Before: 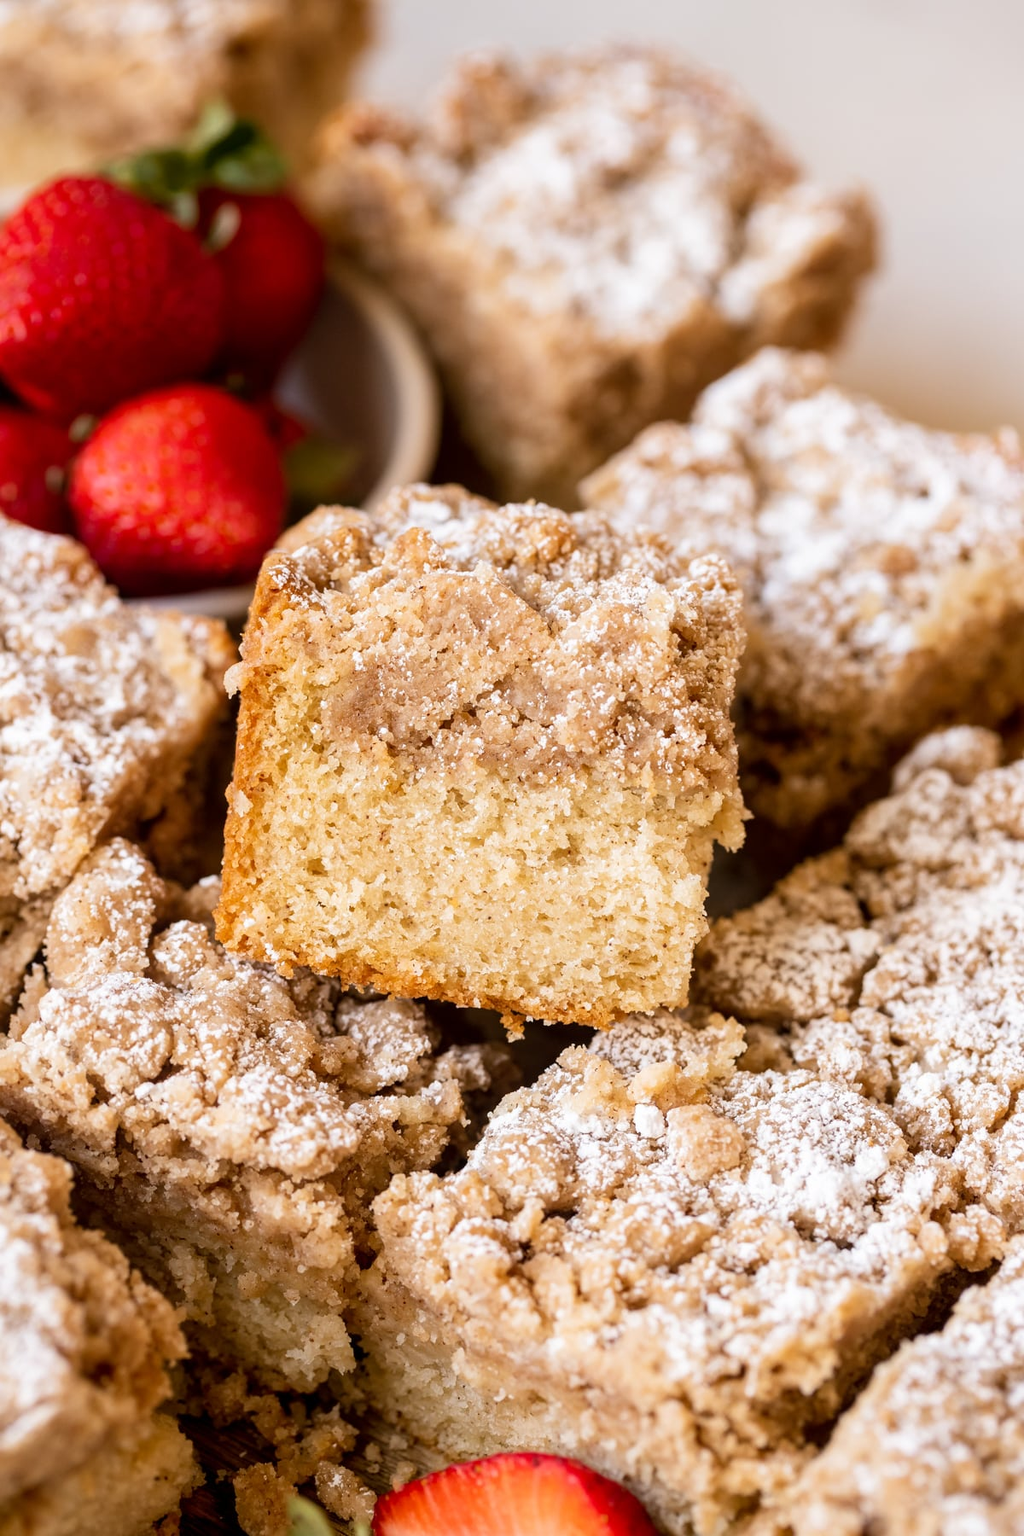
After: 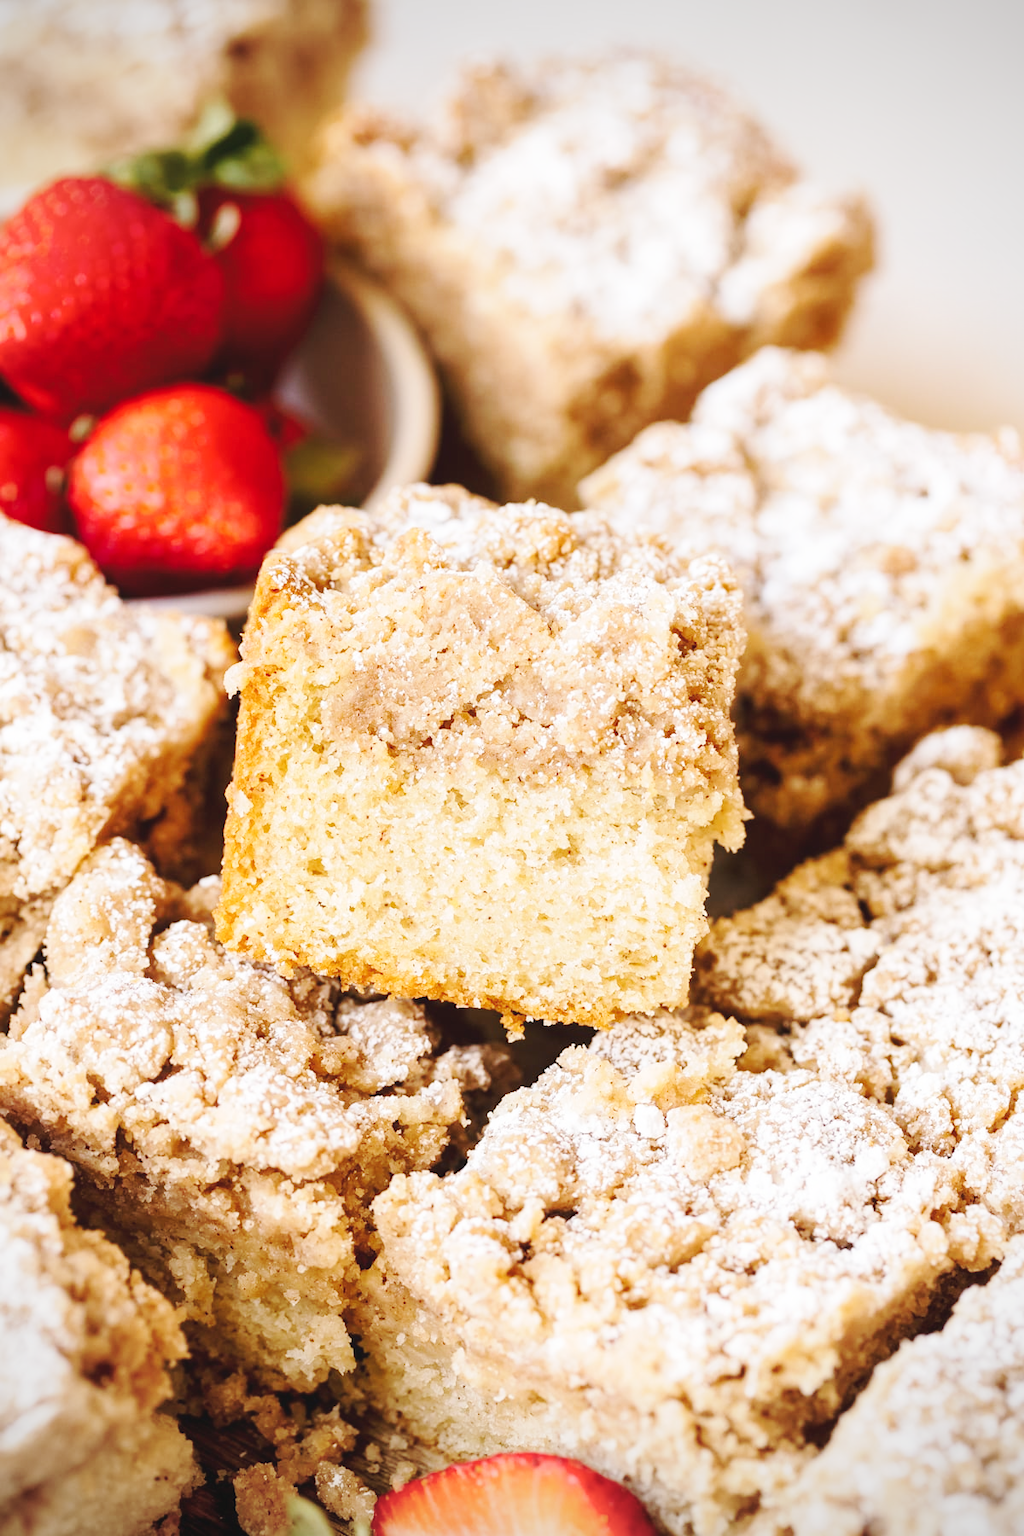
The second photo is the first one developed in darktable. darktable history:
base curve: curves: ch0 [(0, 0.007) (0.028, 0.063) (0.121, 0.311) (0.46, 0.743) (0.859, 0.957) (1, 1)], preserve colors none
vignetting: fall-off radius 63.6%
